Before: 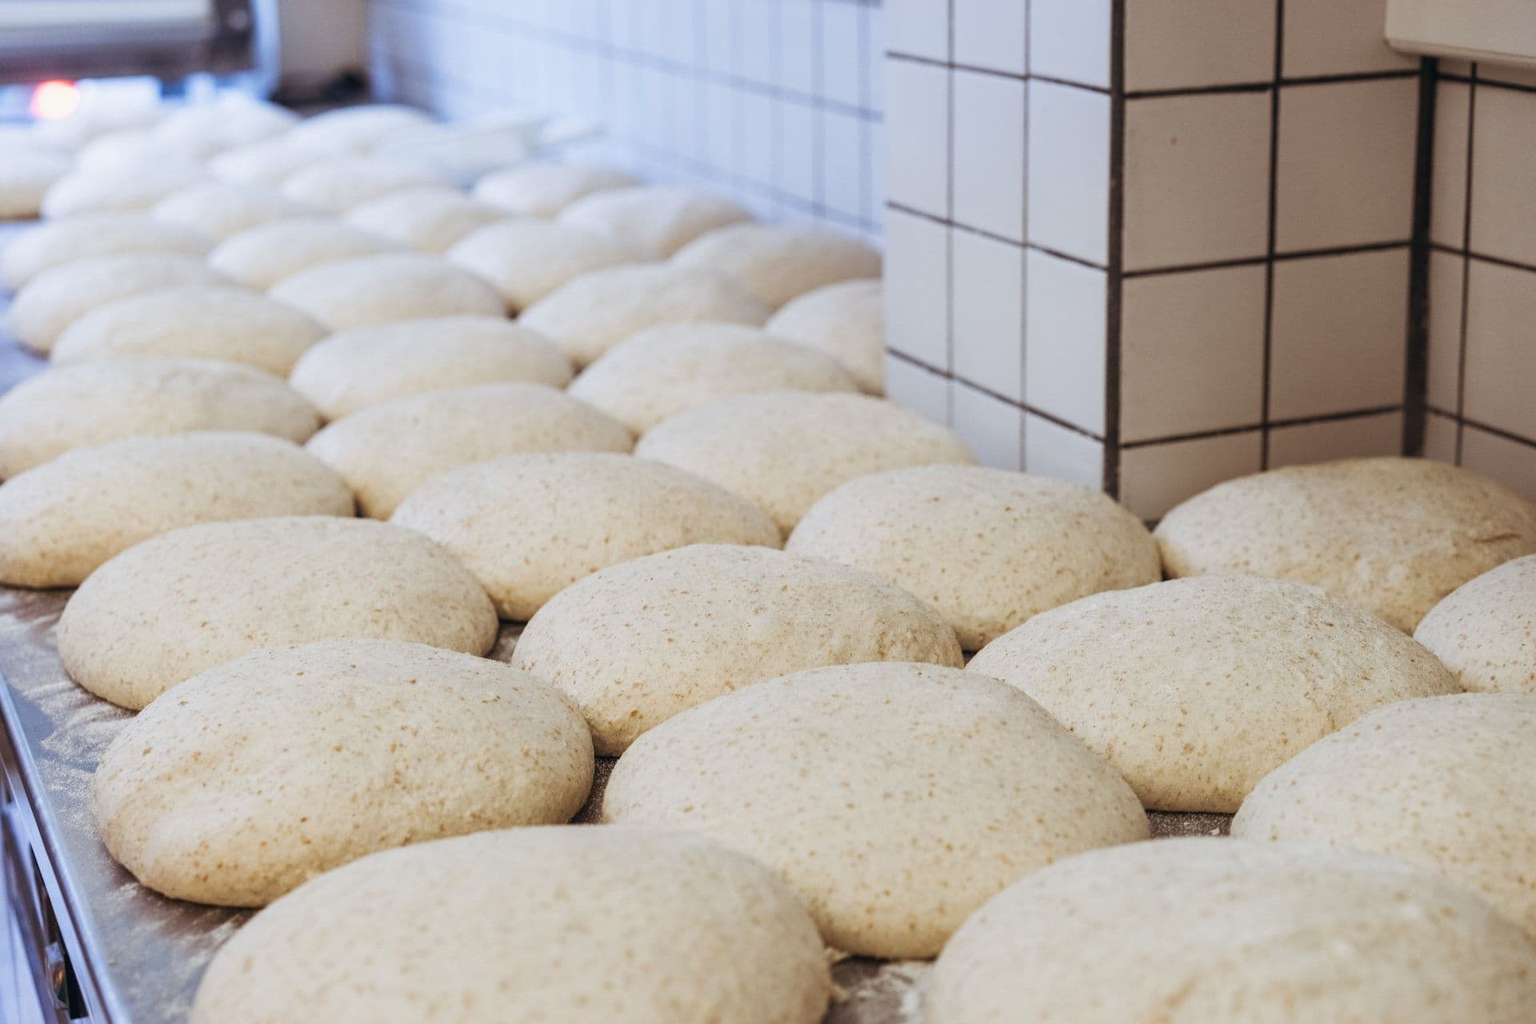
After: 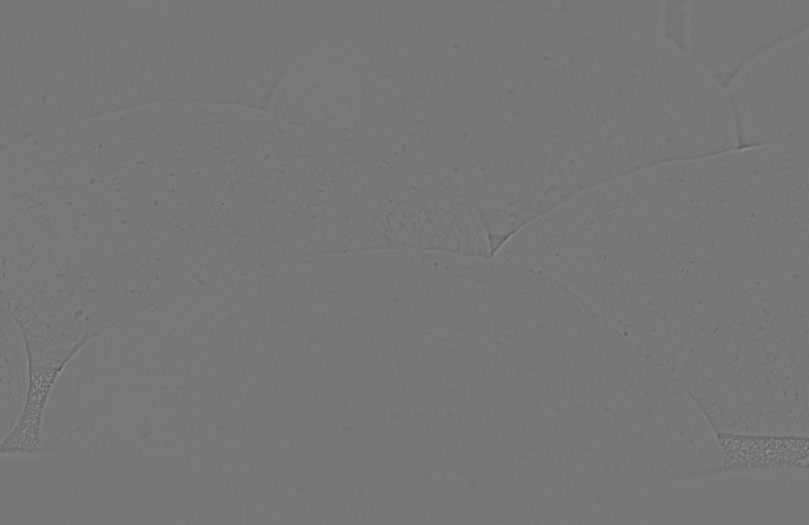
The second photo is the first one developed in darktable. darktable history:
crop: left 37.221%, top 45.169%, right 20.63%, bottom 13.777%
filmic rgb: black relative exposure -7.65 EV, white relative exposure 4.56 EV, hardness 3.61, color science v6 (2022)
highpass: sharpness 5.84%, contrast boost 8.44%
color calibration: output colorfulness [0, 0.315, 0, 0], x 0.341, y 0.355, temperature 5166 K
exposure: black level correction 0.012, exposure 0.7 EV, compensate exposure bias true, compensate highlight preservation false
